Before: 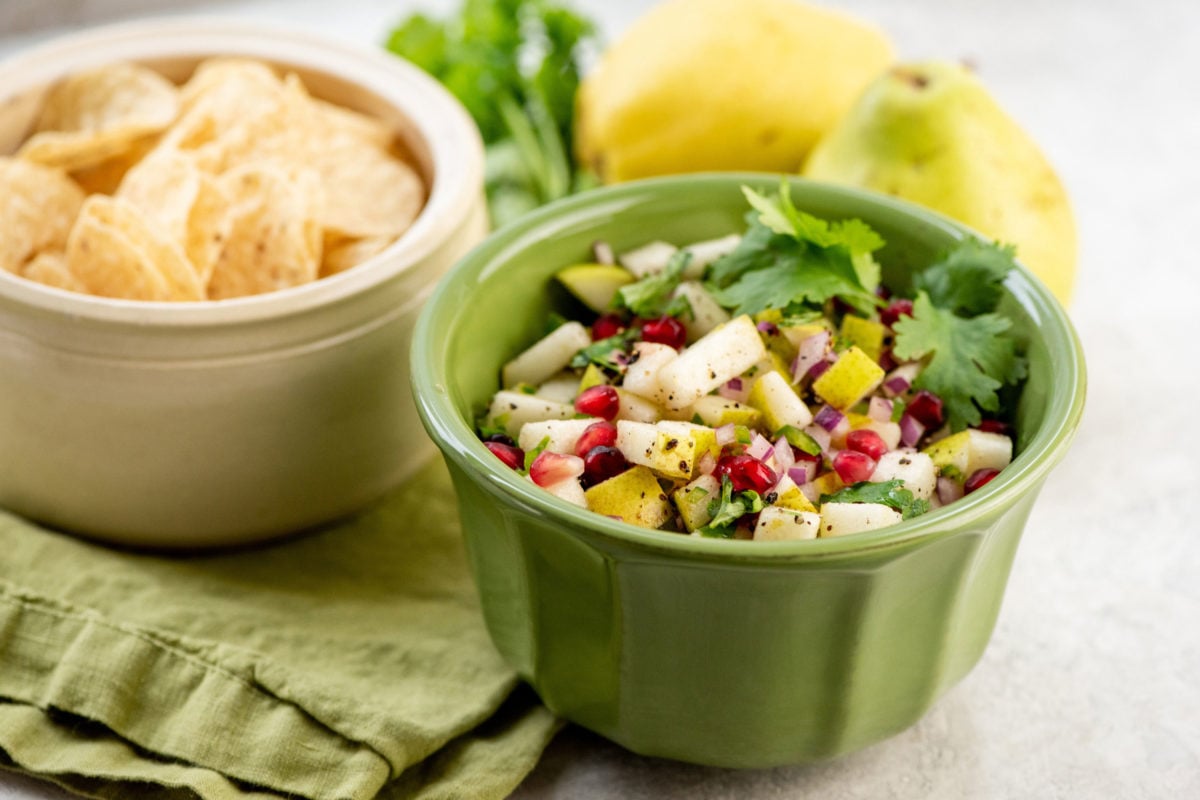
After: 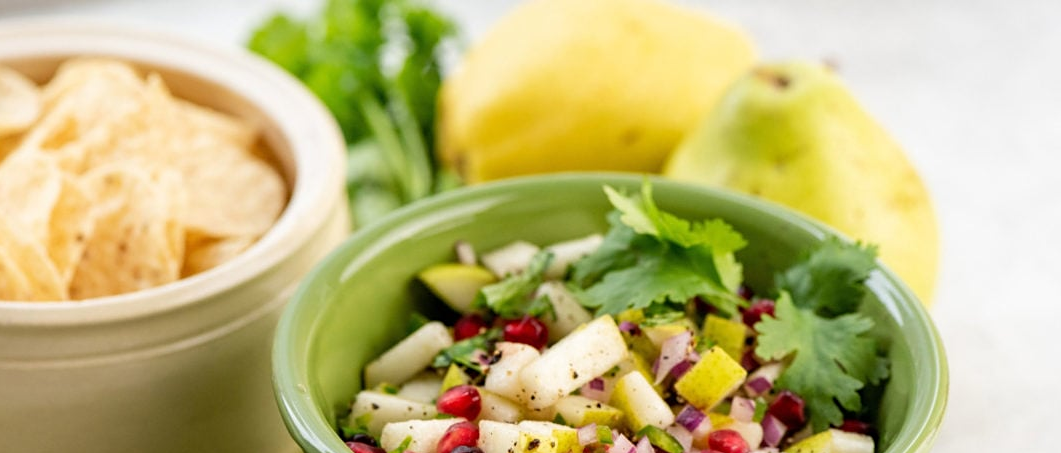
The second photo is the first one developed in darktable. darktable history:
sharpen: amount 0.205
crop and rotate: left 11.532%, bottom 43.312%
